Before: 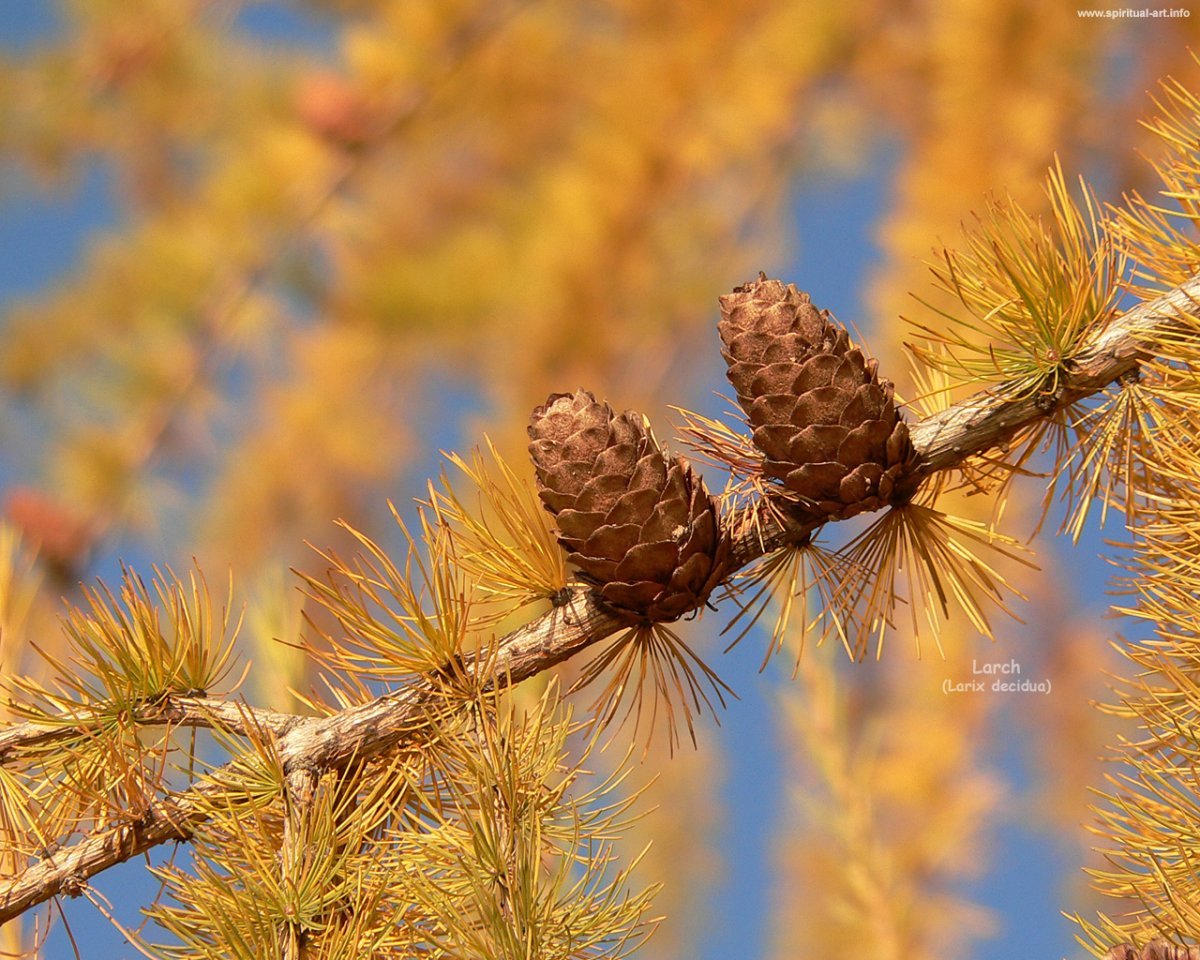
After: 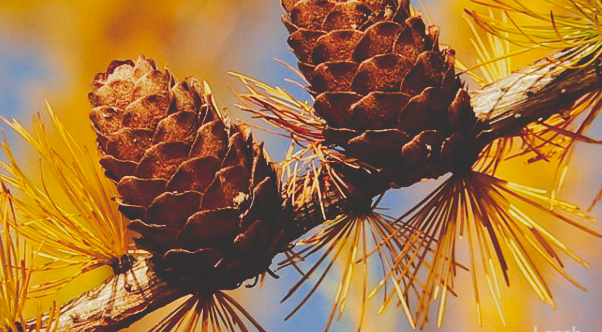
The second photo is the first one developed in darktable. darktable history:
crop: left 36.607%, top 34.735%, right 13.146%, bottom 30.611%
white balance: emerald 1
tone curve: curves: ch0 [(0, 0) (0.003, 0.198) (0.011, 0.198) (0.025, 0.198) (0.044, 0.198) (0.069, 0.201) (0.1, 0.202) (0.136, 0.207) (0.177, 0.212) (0.224, 0.222) (0.277, 0.27) (0.335, 0.332) (0.399, 0.422) (0.468, 0.542) (0.543, 0.626) (0.623, 0.698) (0.709, 0.764) (0.801, 0.82) (0.898, 0.863) (1, 1)], preserve colors none
color balance rgb: perceptual saturation grading › global saturation 8.89%, saturation formula JzAzBz (2021)
contrast brightness saturation: saturation -0.05
